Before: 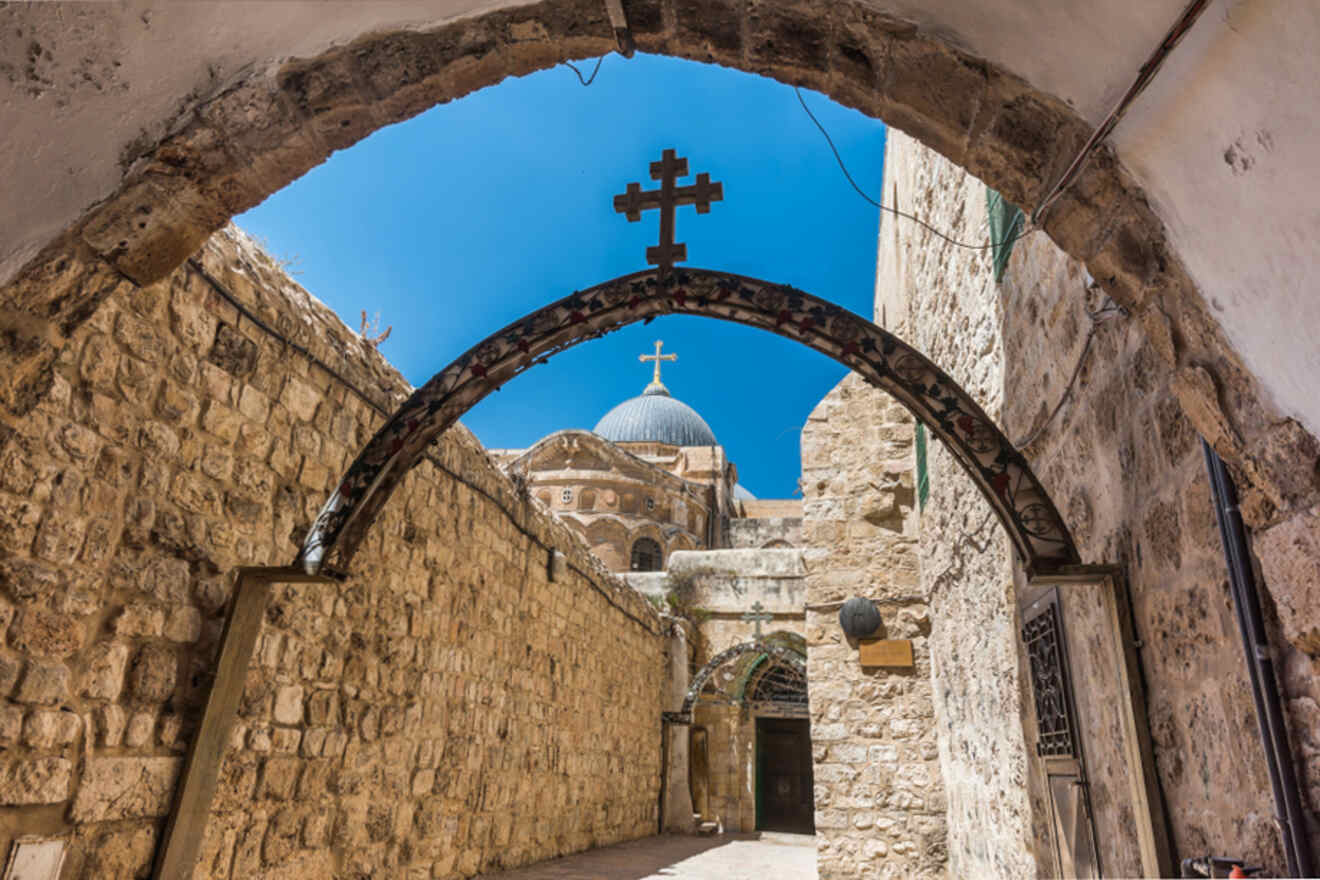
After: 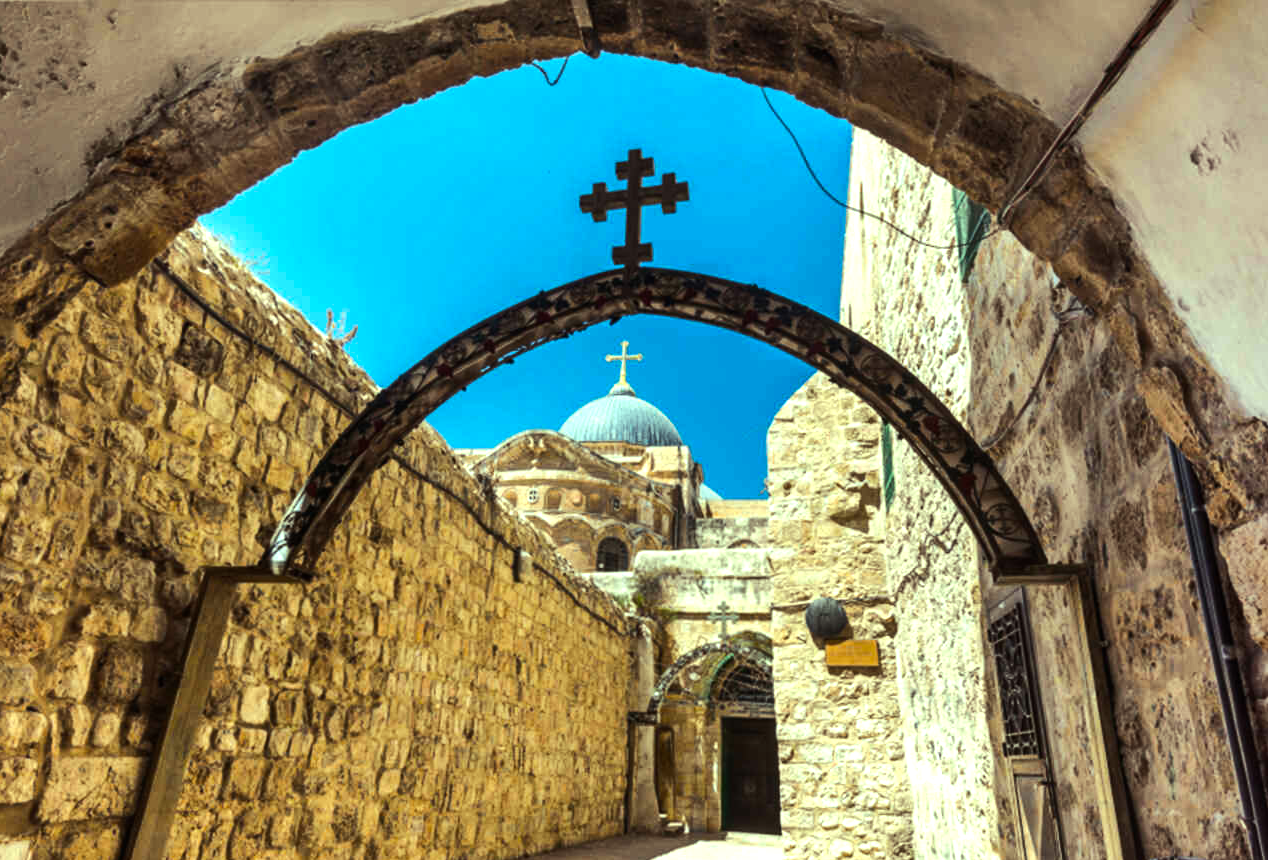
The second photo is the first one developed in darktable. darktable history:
crop and rotate: left 2.577%, right 1.288%, bottom 2.223%
color balance rgb: highlights gain › luminance 15.613%, highlights gain › chroma 6.888%, highlights gain › hue 122.78°, perceptual saturation grading › global saturation 19.618%, perceptual brilliance grading › highlights 17.271%, perceptual brilliance grading › mid-tones 32.23%, perceptual brilliance grading › shadows -31.155%
